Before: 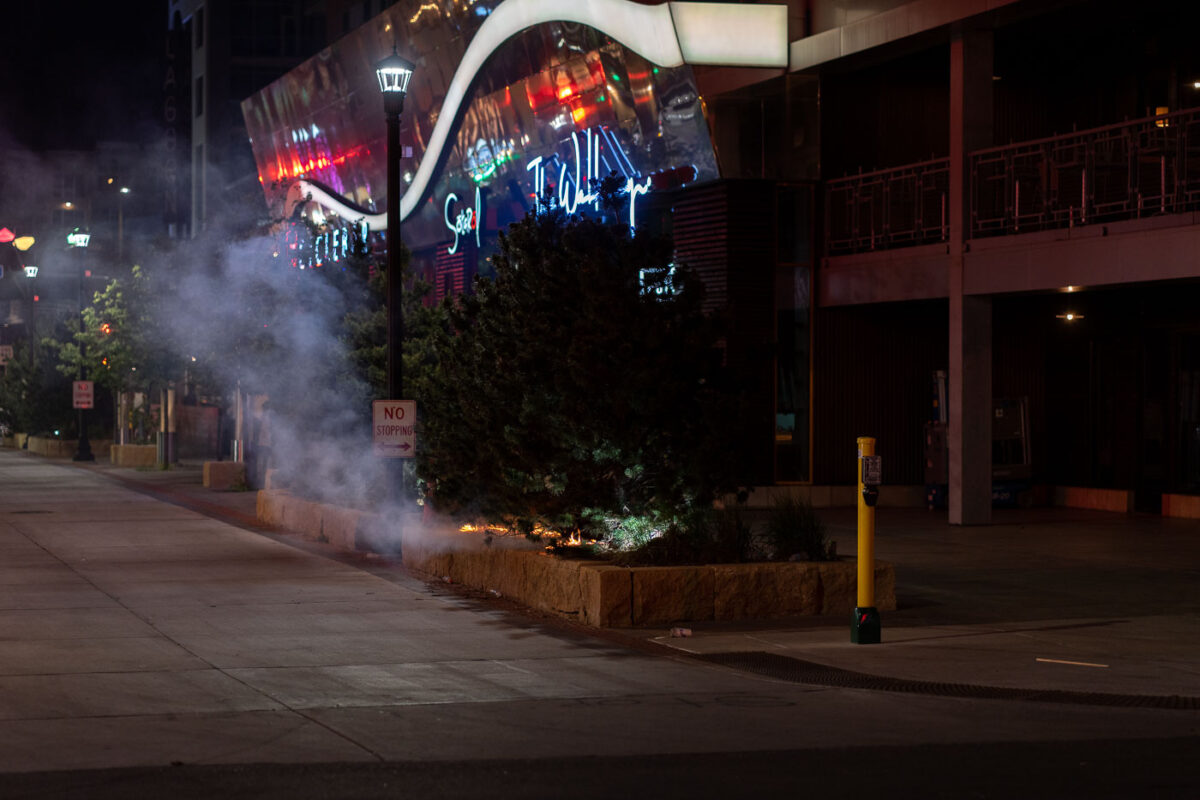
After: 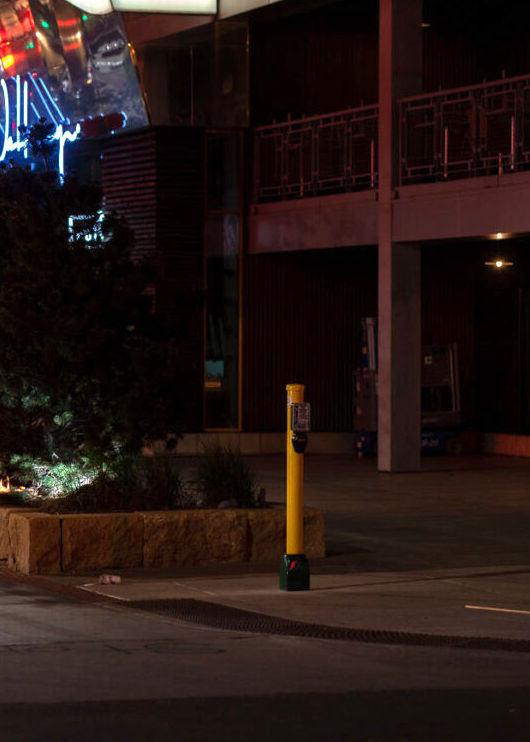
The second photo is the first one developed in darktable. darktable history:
exposure: exposure 0.74 EV, compensate highlight preservation false
crop: left 47.628%, top 6.643%, right 7.874%
